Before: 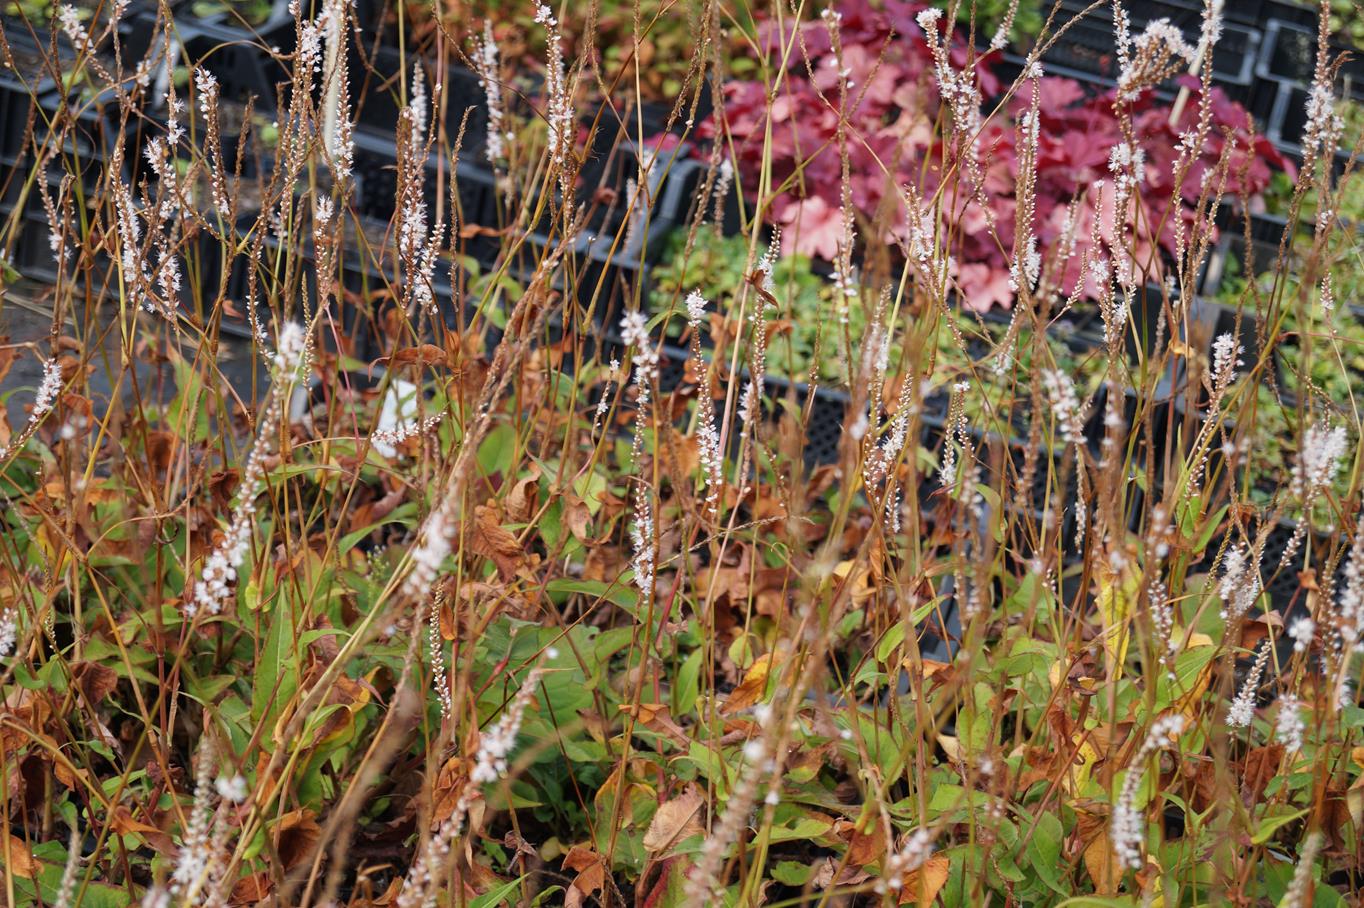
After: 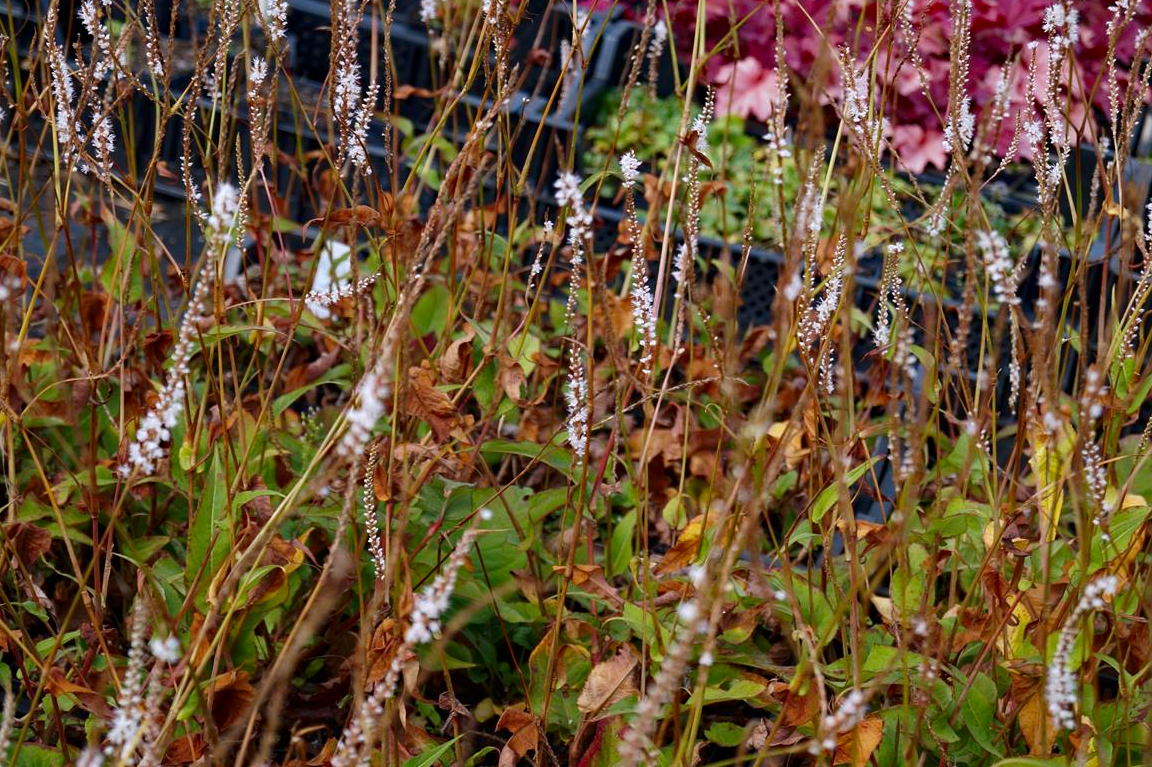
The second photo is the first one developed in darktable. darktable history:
white balance: red 0.984, blue 1.059
contrast brightness saturation: contrast 0.07, brightness -0.13, saturation 0.06
crop and rotate: left 4.842%, top 15.51%, right 10.668%
haze removal: strength 0.29, distance 0.25, compatibility mode true, adaptive false
